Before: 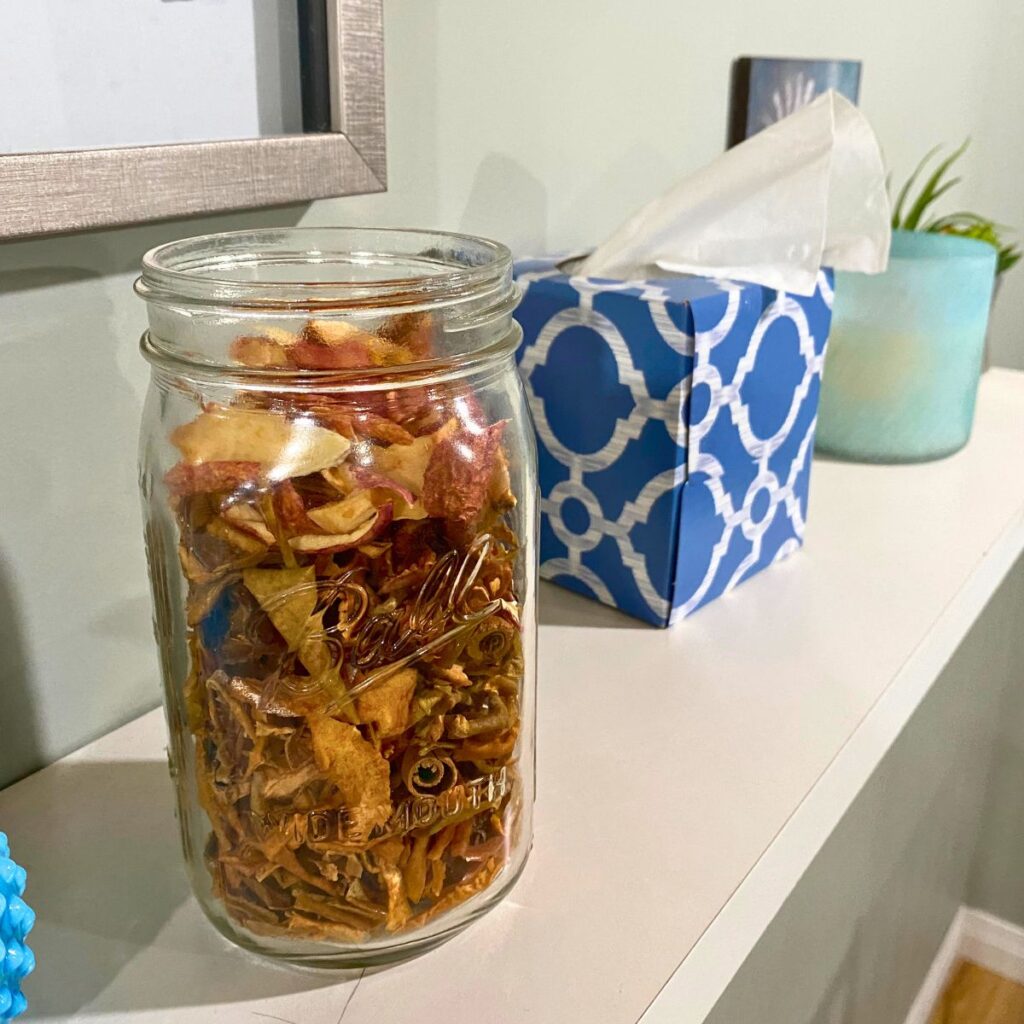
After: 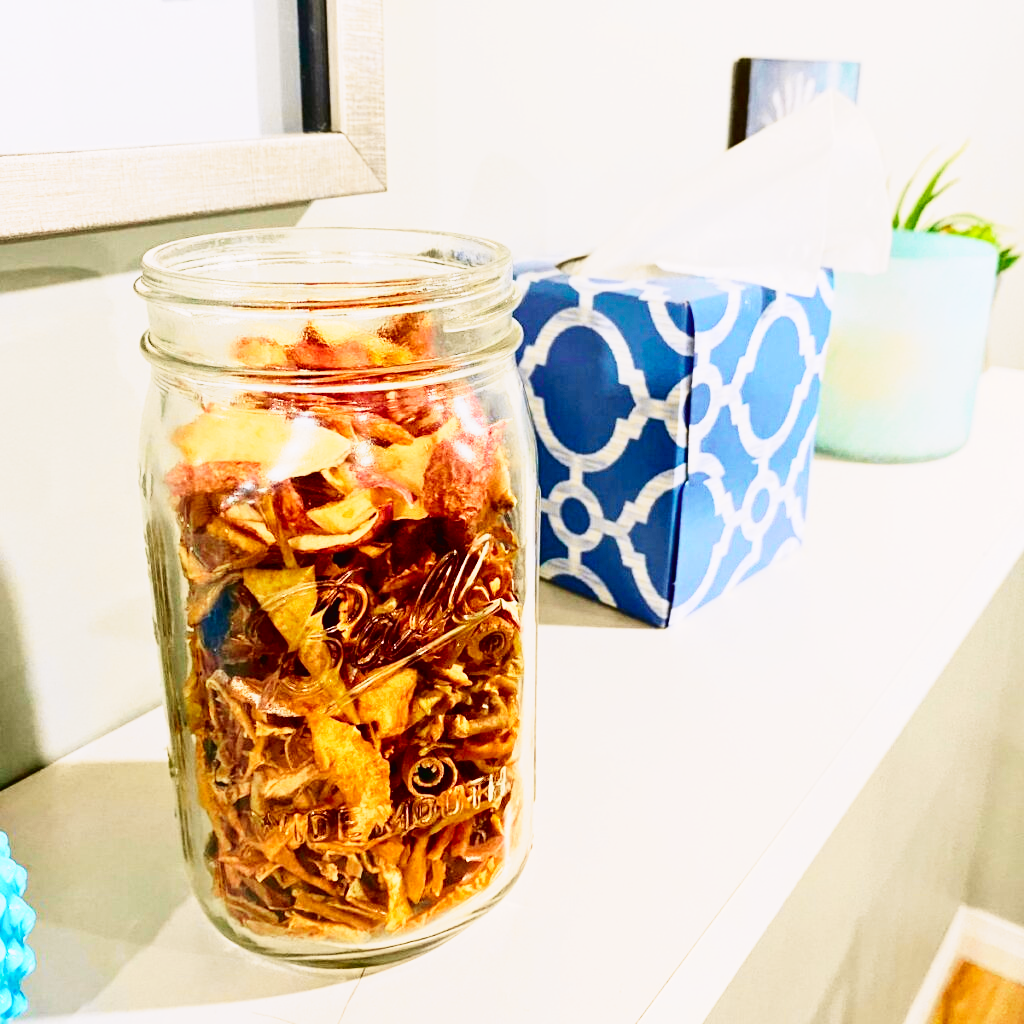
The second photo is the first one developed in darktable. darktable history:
local contrast: mode bilateral grid, contrast 99, coarseness 100, detail 91%, midtone range 0.2
tone curve: curves: ch0 [(0, 0.011) (0.053, 0.026) (0.174, 0.115) (0.416, 0.417) (0.697, 0.758) (0.852, 0.902) (0.991, 0.981)]; ch1 [(0, 0) (0.264, 0.22) (0.407, 0.373) (0.463, 0.457) (0.492, 0.5) (0.512, 0.511) (0.54, 0.543) (0.585, 0.617) (0.659, 0.686) (0.78, 0.8) (1, 1)]; ch2 [(0, 0) (0.438, 0.449) (0.473, 0.469) (0.503, 0.5) (0.523, 0.534) (0.562, 0.591) (0.612, 0.627) (0.701, 0.707) (1, 1)], color space Lab, independent channels, preserve colors none
base curve: curves: ch0 [(0, 0) (0, 0.001) (0.001, 0.001) (0.004, 0.002) (0.007, 0.004) (0.015, 0.013) (0.033, 0.045) (0.052, 0.096) (0.075, 0.17) (0.099, 0.241) (0.163, 0.42) (0.219, 0.55) (0.259, 0.616) (0.327, 0.722) (0.365, 0.765) (0.522, 0.873) (0.547, 0.881) (0.689, 0.919) (0.826, 0.952) (1, 1)], preserve colors none
